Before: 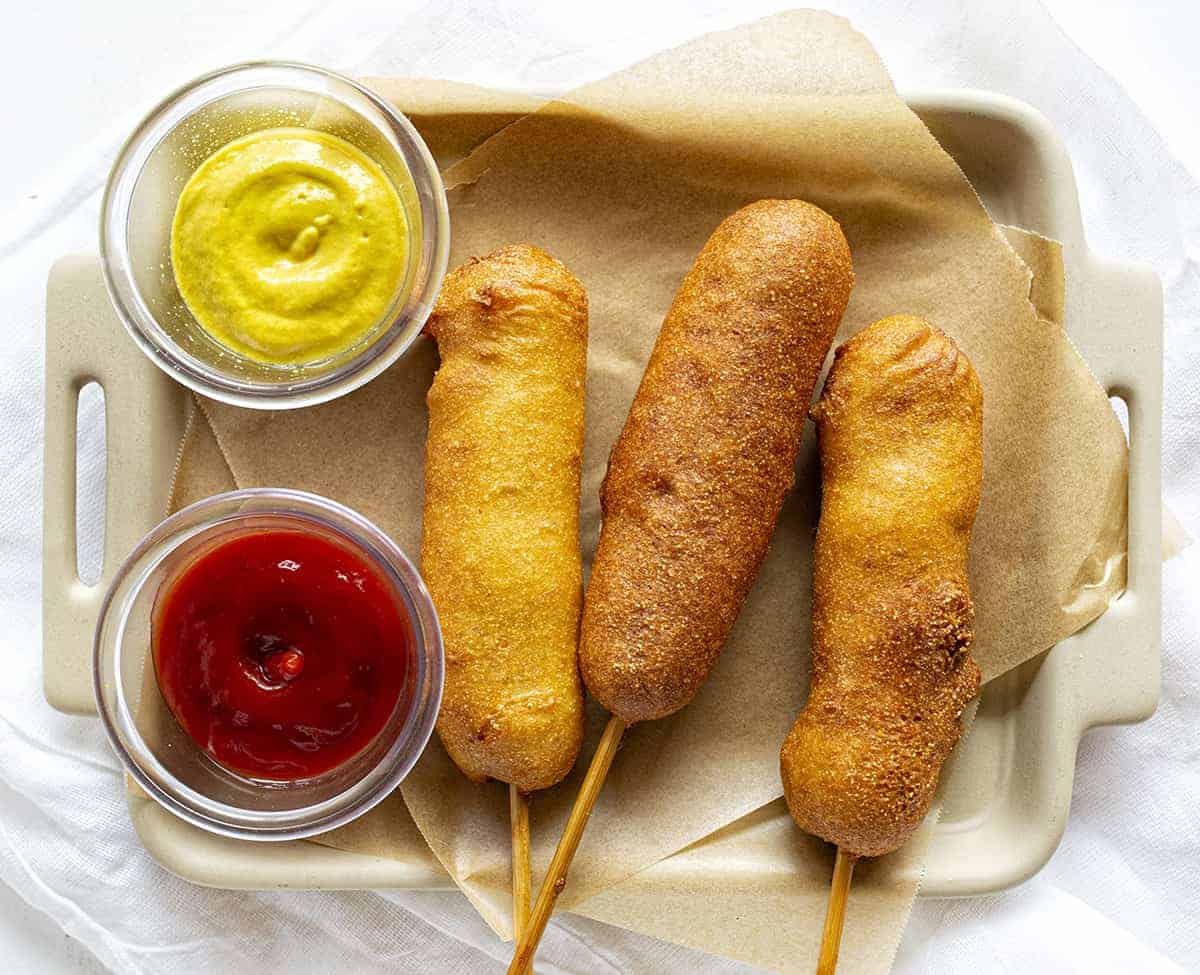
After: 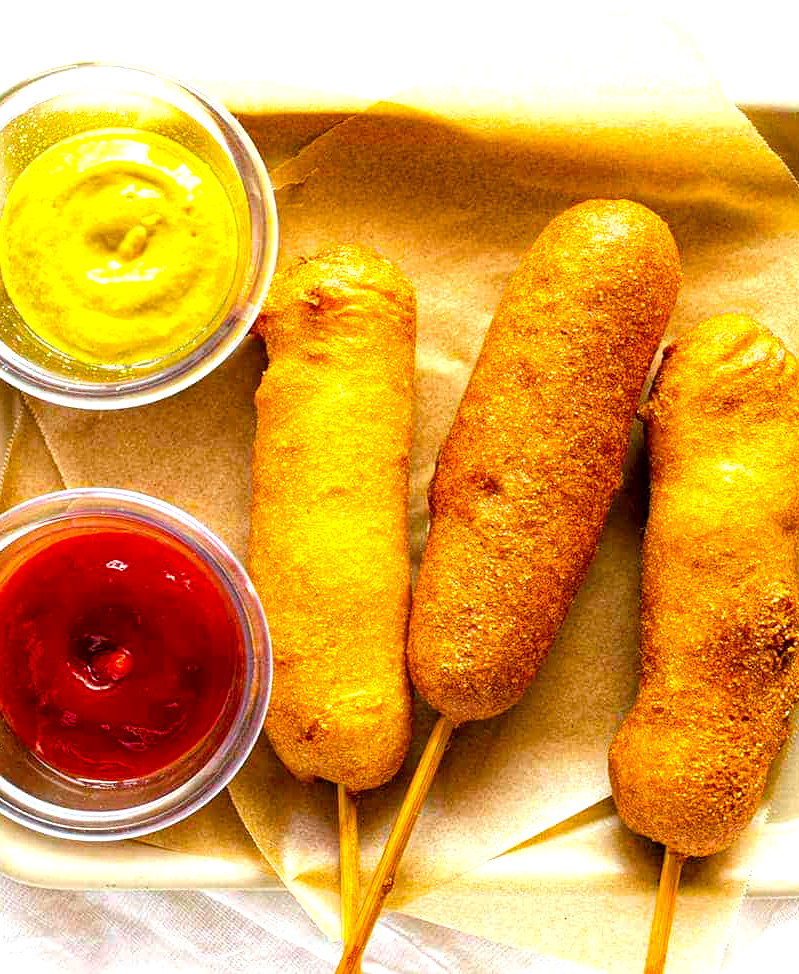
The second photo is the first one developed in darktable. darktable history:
color balance rgb: perceptual saturation grading › global saturation 30%, global vibrance 20%
vibrance: vibrance 10%
exposure: black level correction 0, exposure 0.7 EV, compensate exposure bias true, compensate highlight preservation false
local contrast: highlights 100%, shadows 100%, detail 131%, midtone range 0.2
crop and rotate: left 14.385%, right 18.948%
